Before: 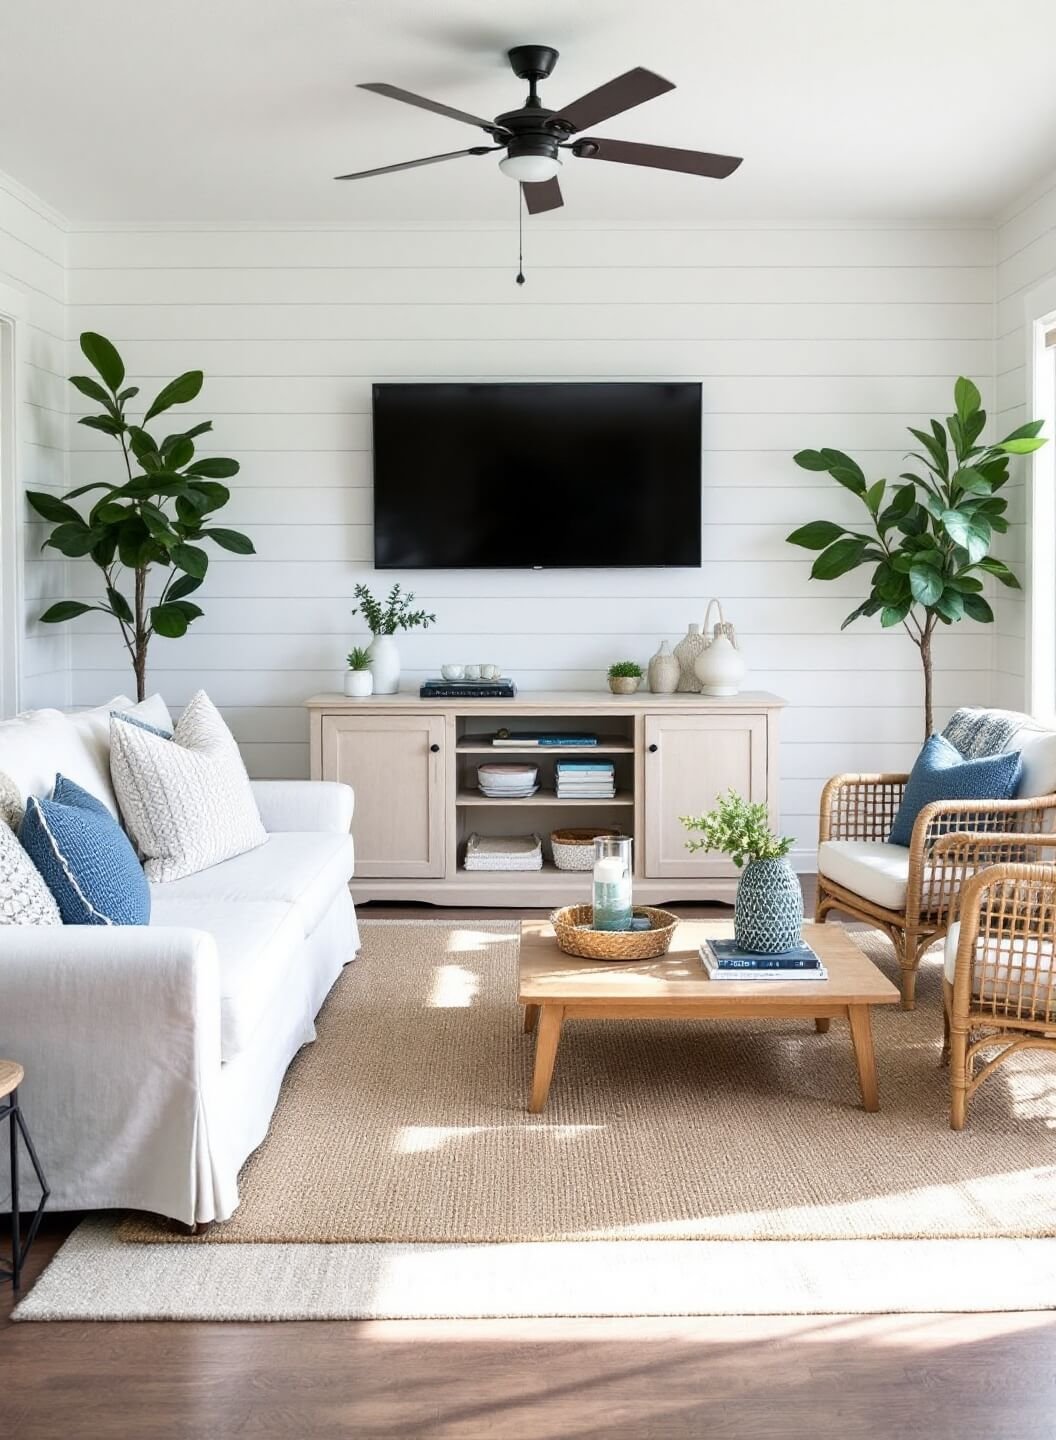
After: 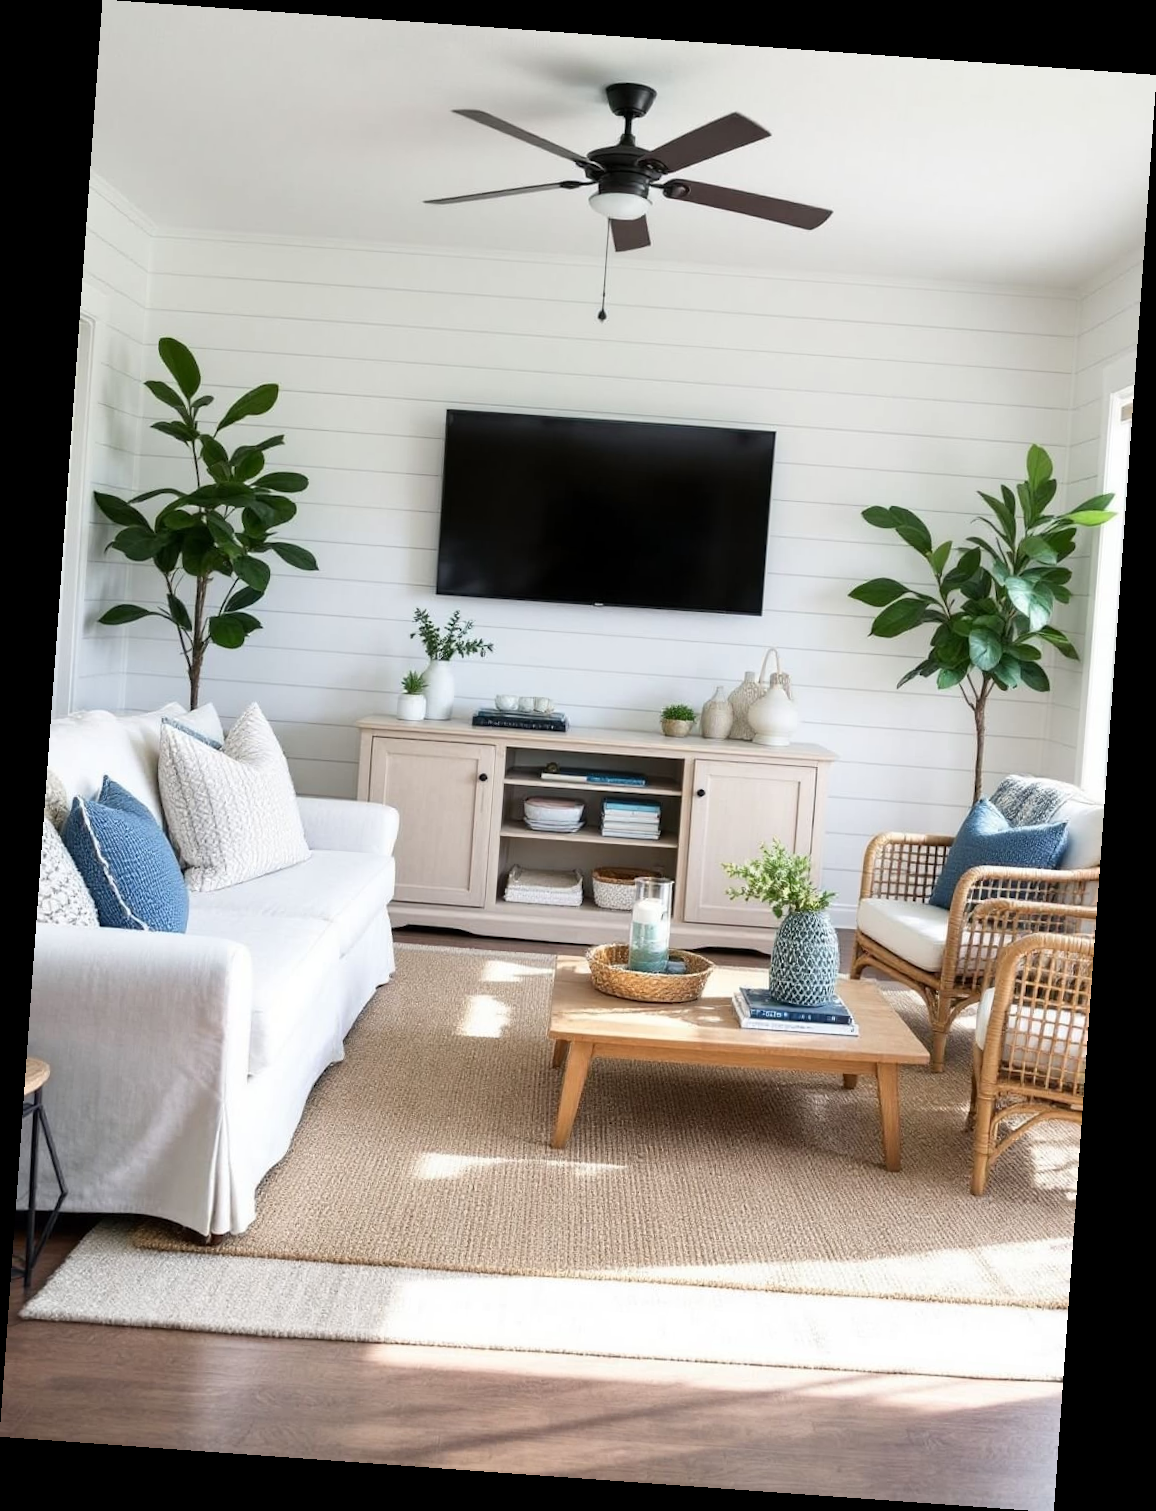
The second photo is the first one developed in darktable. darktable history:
white balance: emerald 1
rotate and perspective: rotation 4.1°, automatic cropping off
